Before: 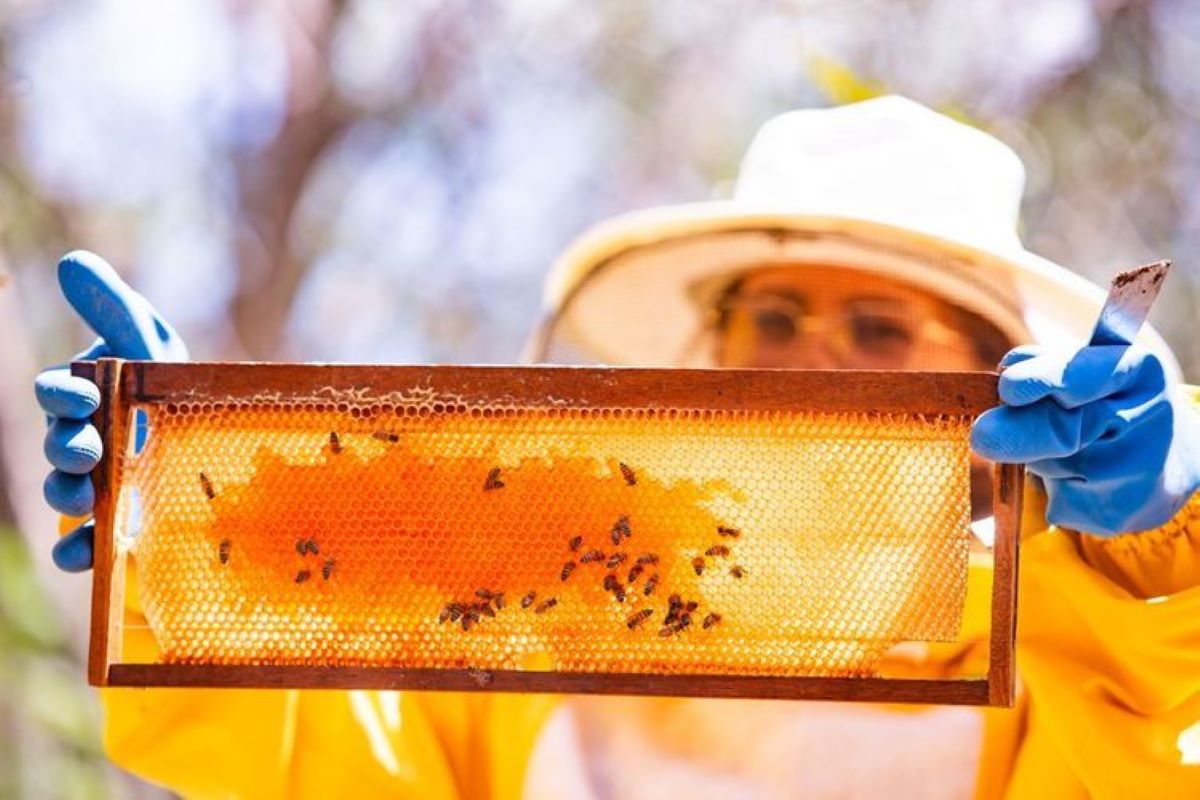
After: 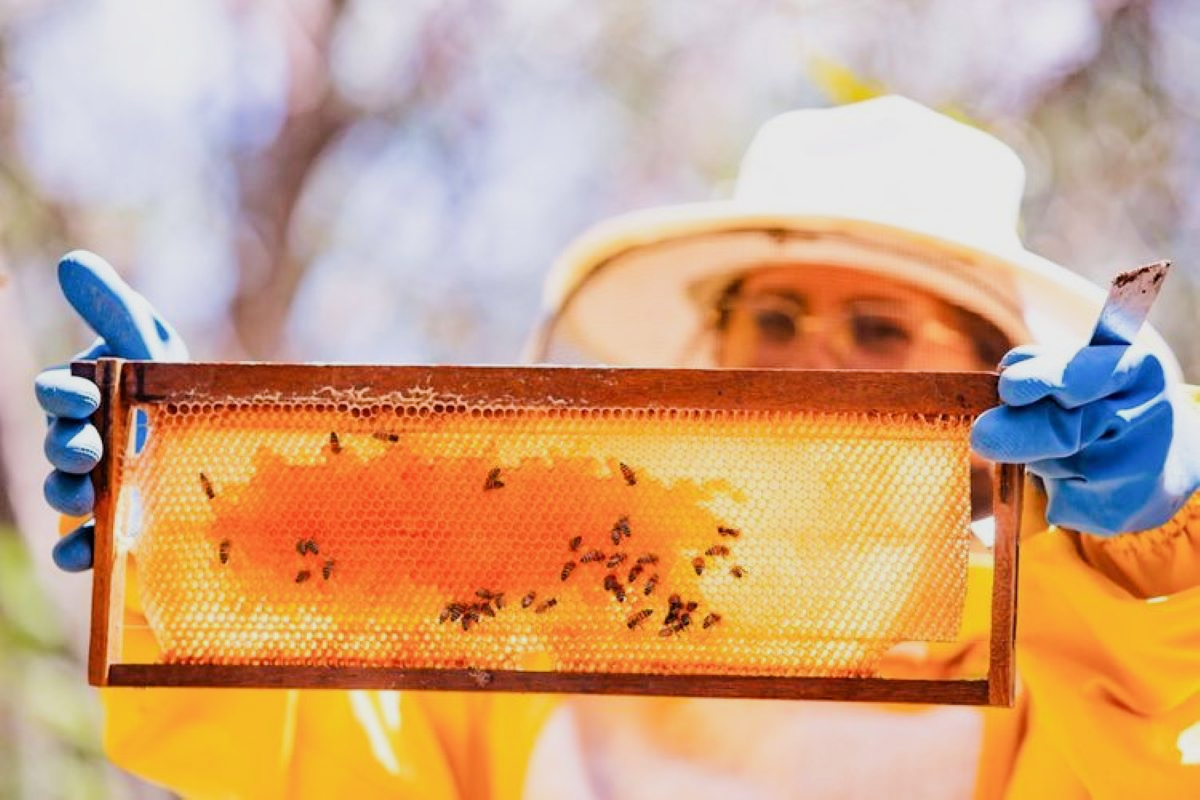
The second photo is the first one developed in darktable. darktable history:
filmic rgb: hardness 4.17
tone equalizer: -8 EV -0.417 EV, -7 EV -0.389 EV, -6 EV -0.333 EV, -5 EV -0.222 EV, -3 EV 0.222 EV, -2 EV 0.333 EV, -1 EV 0.389 EV, +0 EV 0.417 EV, edges refinement/feathering 500, mask exposure compensation -1.57 EV, preserve details no
